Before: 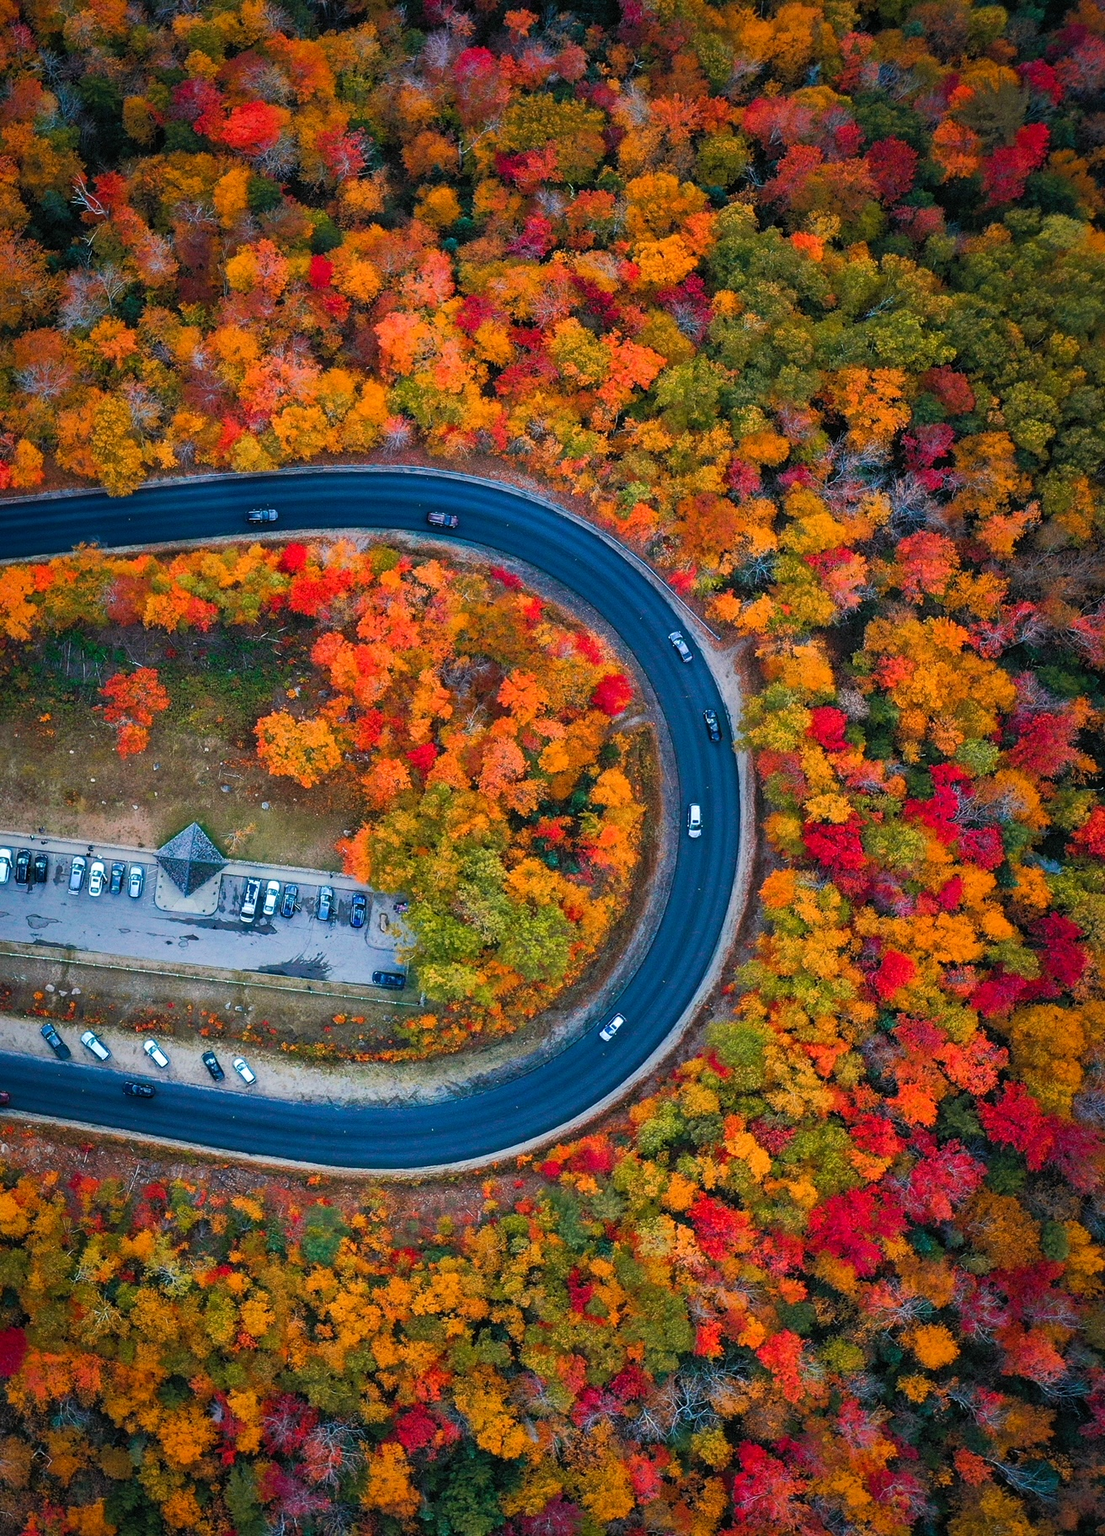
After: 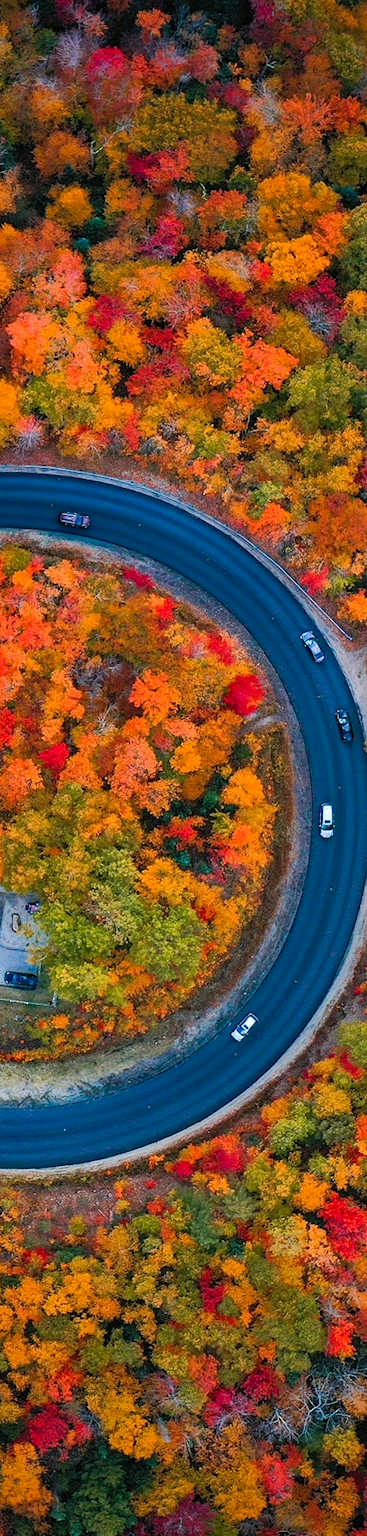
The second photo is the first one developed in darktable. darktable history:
haze removal: compatibility mode true, adaptive false
crop: left 33.36%, right 33.36%
